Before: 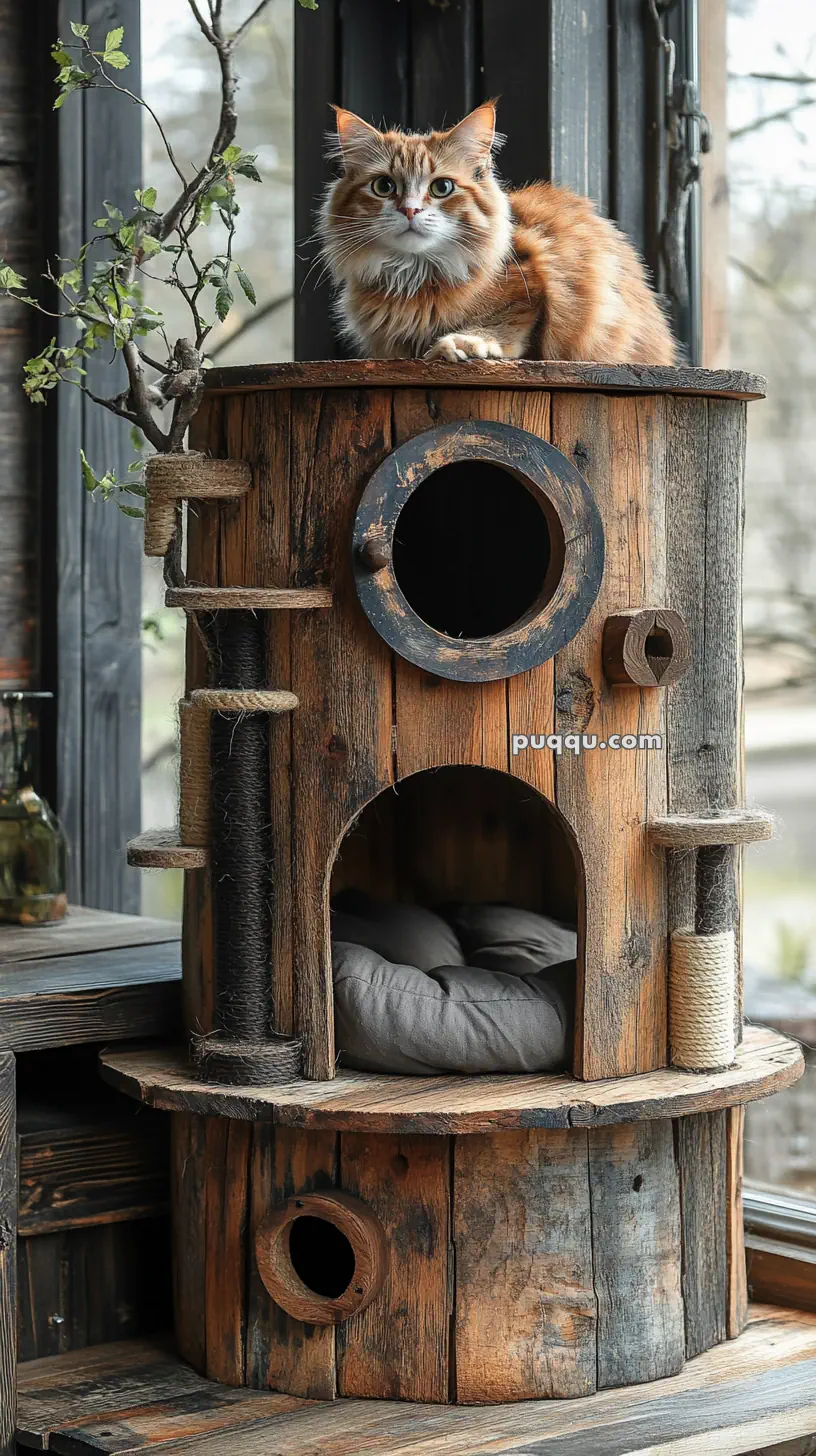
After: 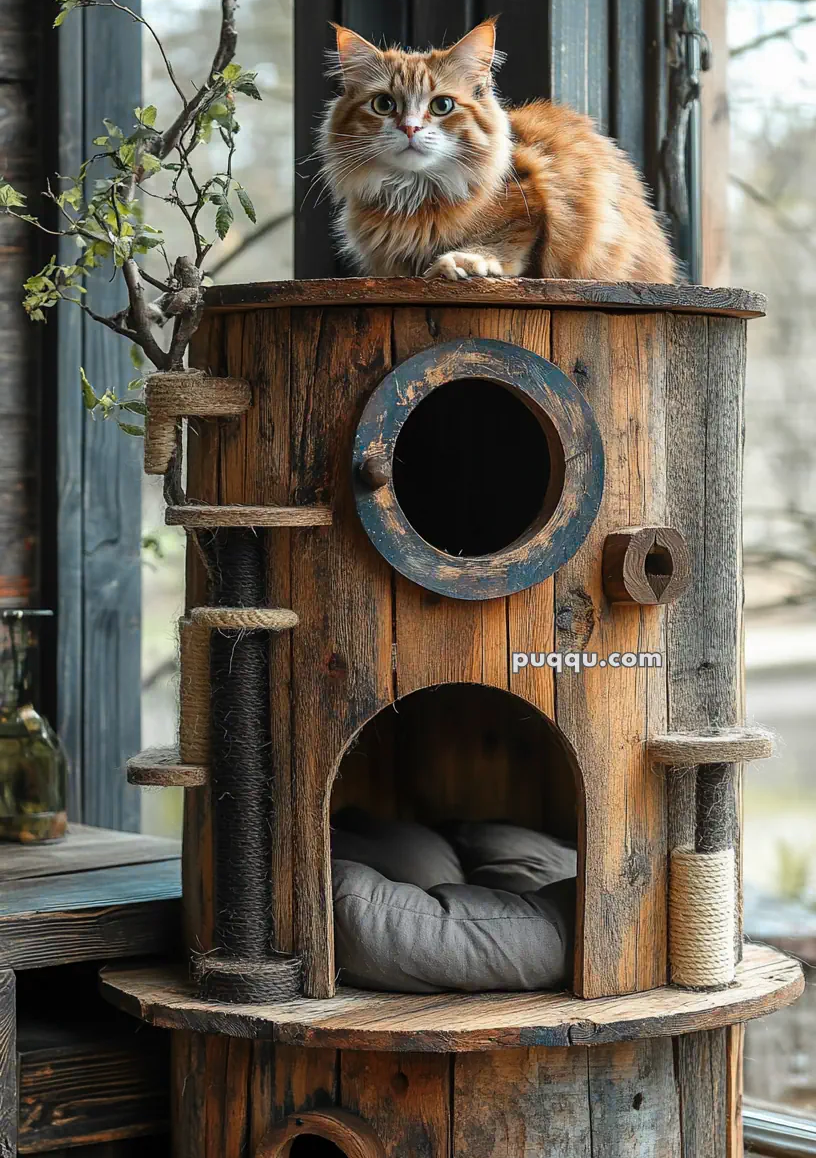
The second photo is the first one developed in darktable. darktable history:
color zones: curves: ch0 [(0.254, 0.492) (0.724, 0.62)]; ch1 [(0.25, 0.528) (0.719, 0.796)]; ch2 [(0, 0.472) (0.25, 0.5) (0.73, 0.184)]
crop and rotate: top 5.67%, bottom 14.779%
color correction: highlights b* 0.008
